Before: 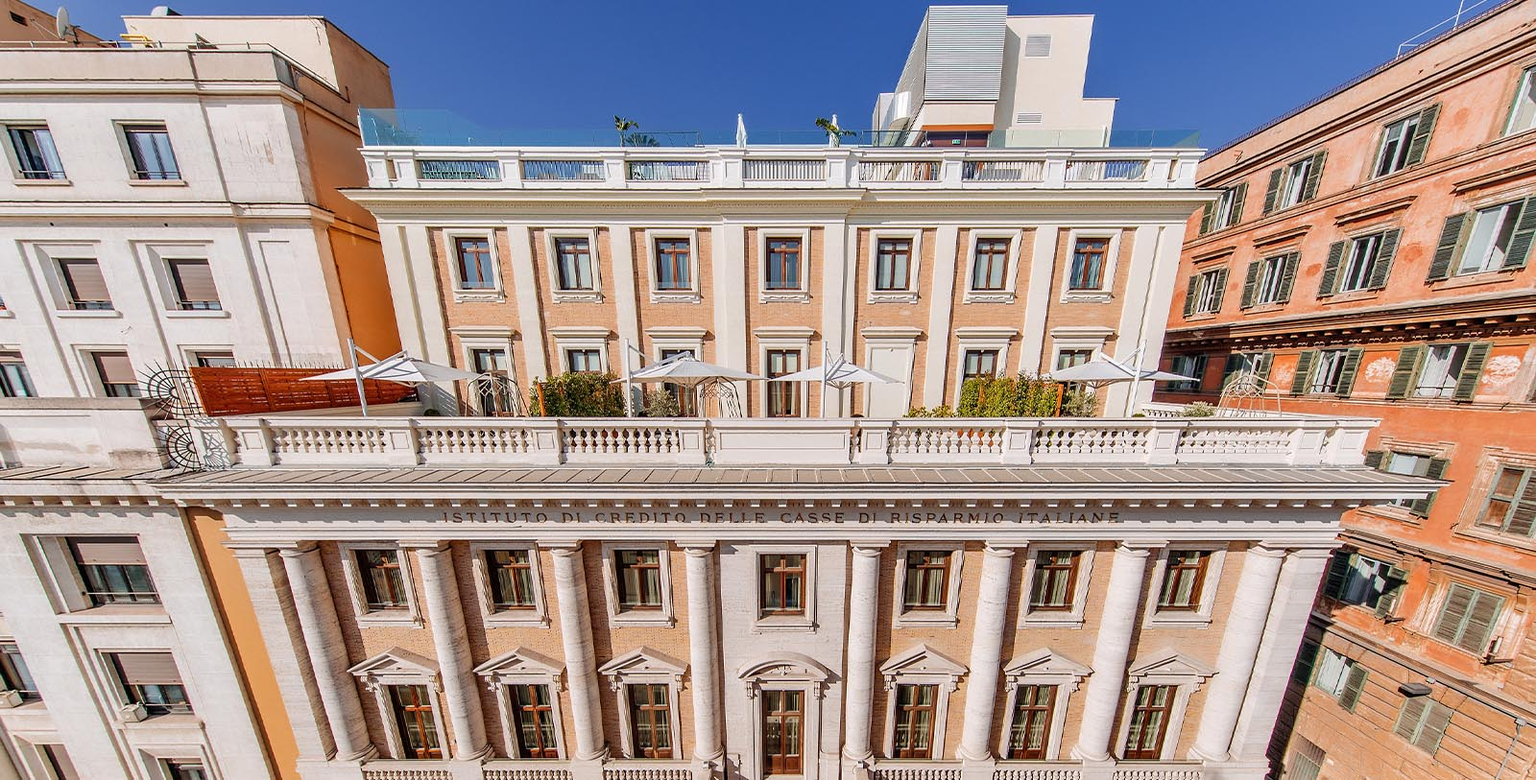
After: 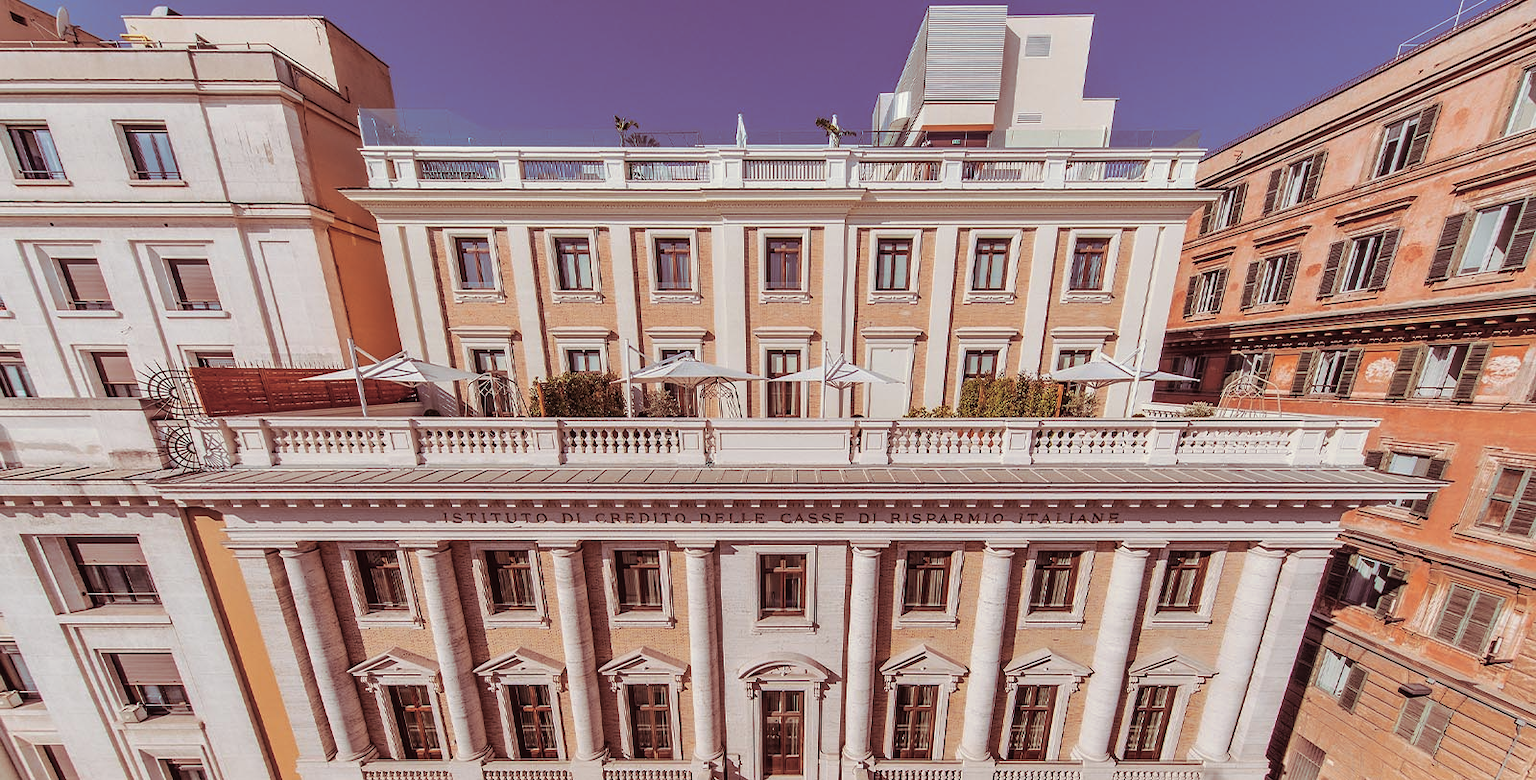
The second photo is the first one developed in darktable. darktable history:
contrast brightness saturation: contrast -0.08, brightness -0.04, saturation -0.11
split-toning: on, module defaults
